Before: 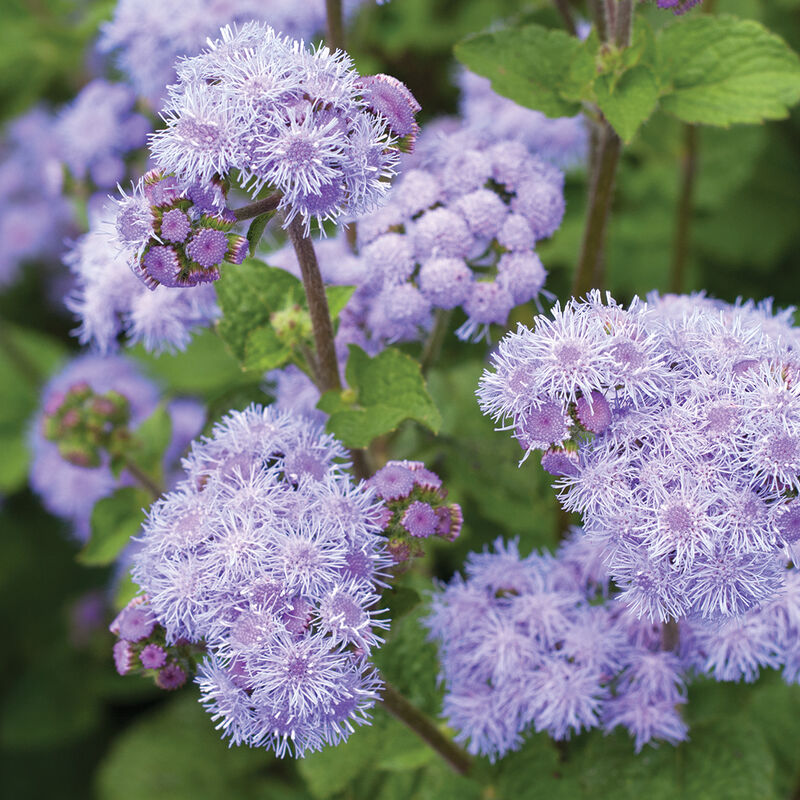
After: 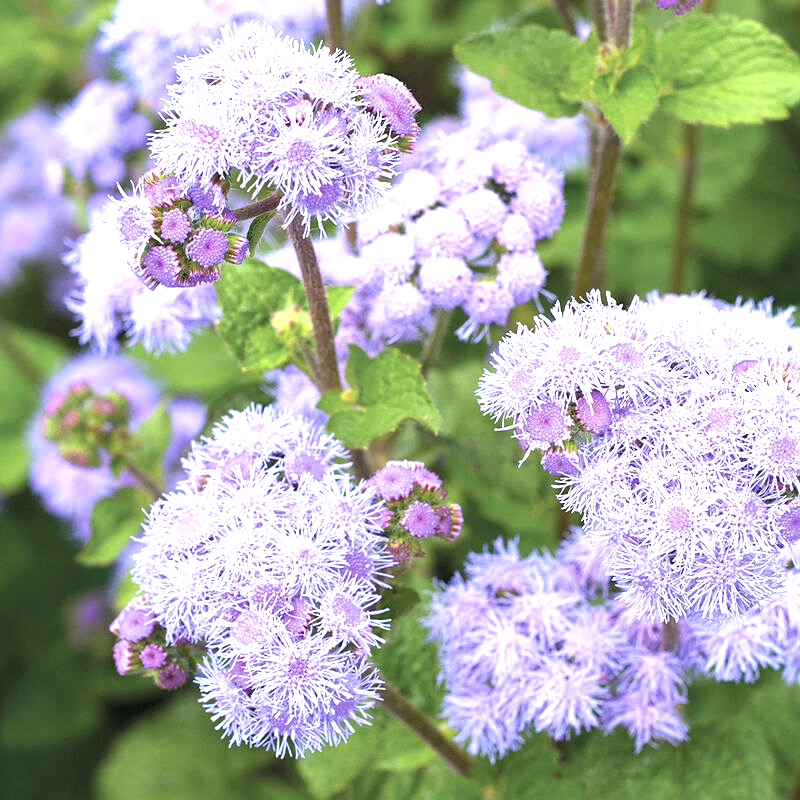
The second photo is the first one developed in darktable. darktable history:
sharpen: amount 0.2
exposure: exposure 1.089 EV, compensate highlight preservation false
